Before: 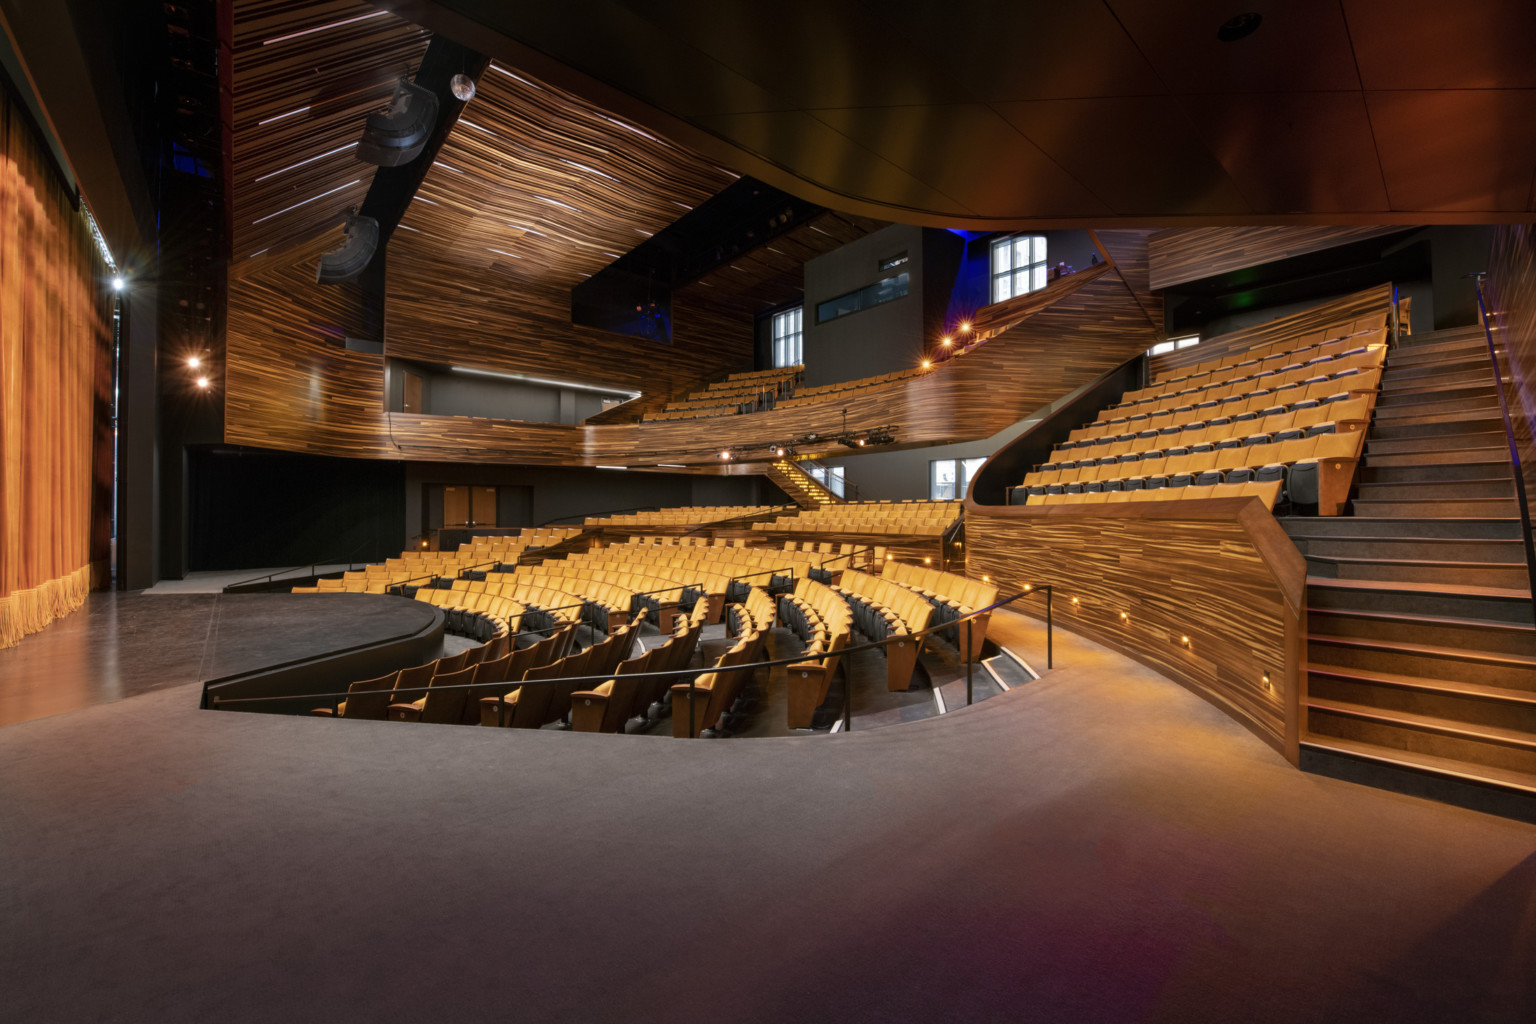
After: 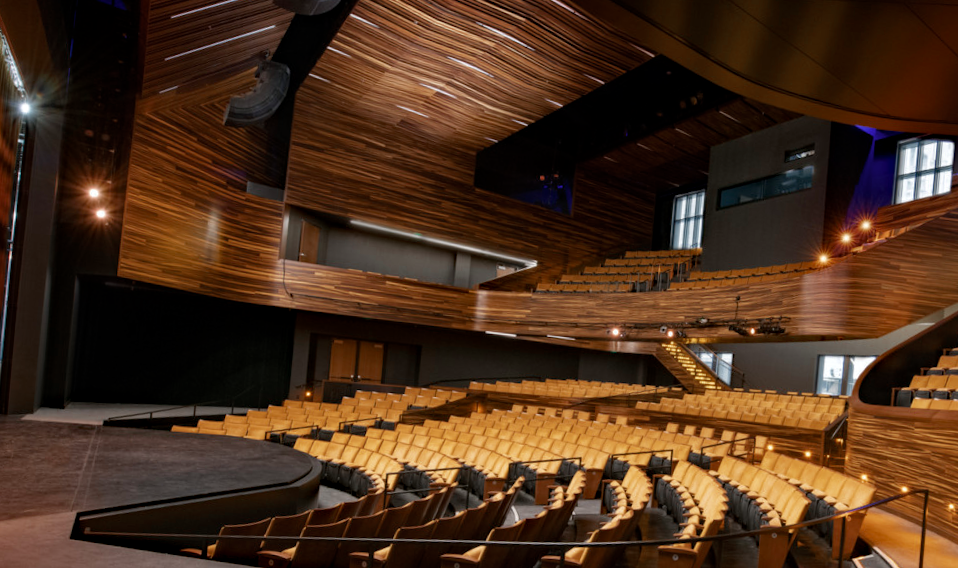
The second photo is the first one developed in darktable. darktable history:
crop and rotate: angle -4.99°, left 2.122%, top 6.945%, right 27.566%, bottom 30.519%
haze removal: strength 0.29, distance 0.25, compatibility mode true, adaptive false
color zones: curves: ch0 [(0, 0.5) (0.125, 0.4) (0.25, 0.5) (0.375, 0.4) (0.5, 0.4) (0.625, 0.35) (0.75, 0.35) (0.875, 0.5)]; ch1 [(0, 0.35) (0.125, 0.45) (0.25, 0.35) (0.375, 0.35) (0.5, 0.35) (0.625, 0.35) (0.75, 0.45) (0.875, 0.35)]; ch2 [(0, 0.6) (0.125, 0.5) (0.25, 0.5) (0.375, 0.6) (0.5, 0.6) (0.625, 0.5) (0.75, 0.5) (0.875, 0.5)]
